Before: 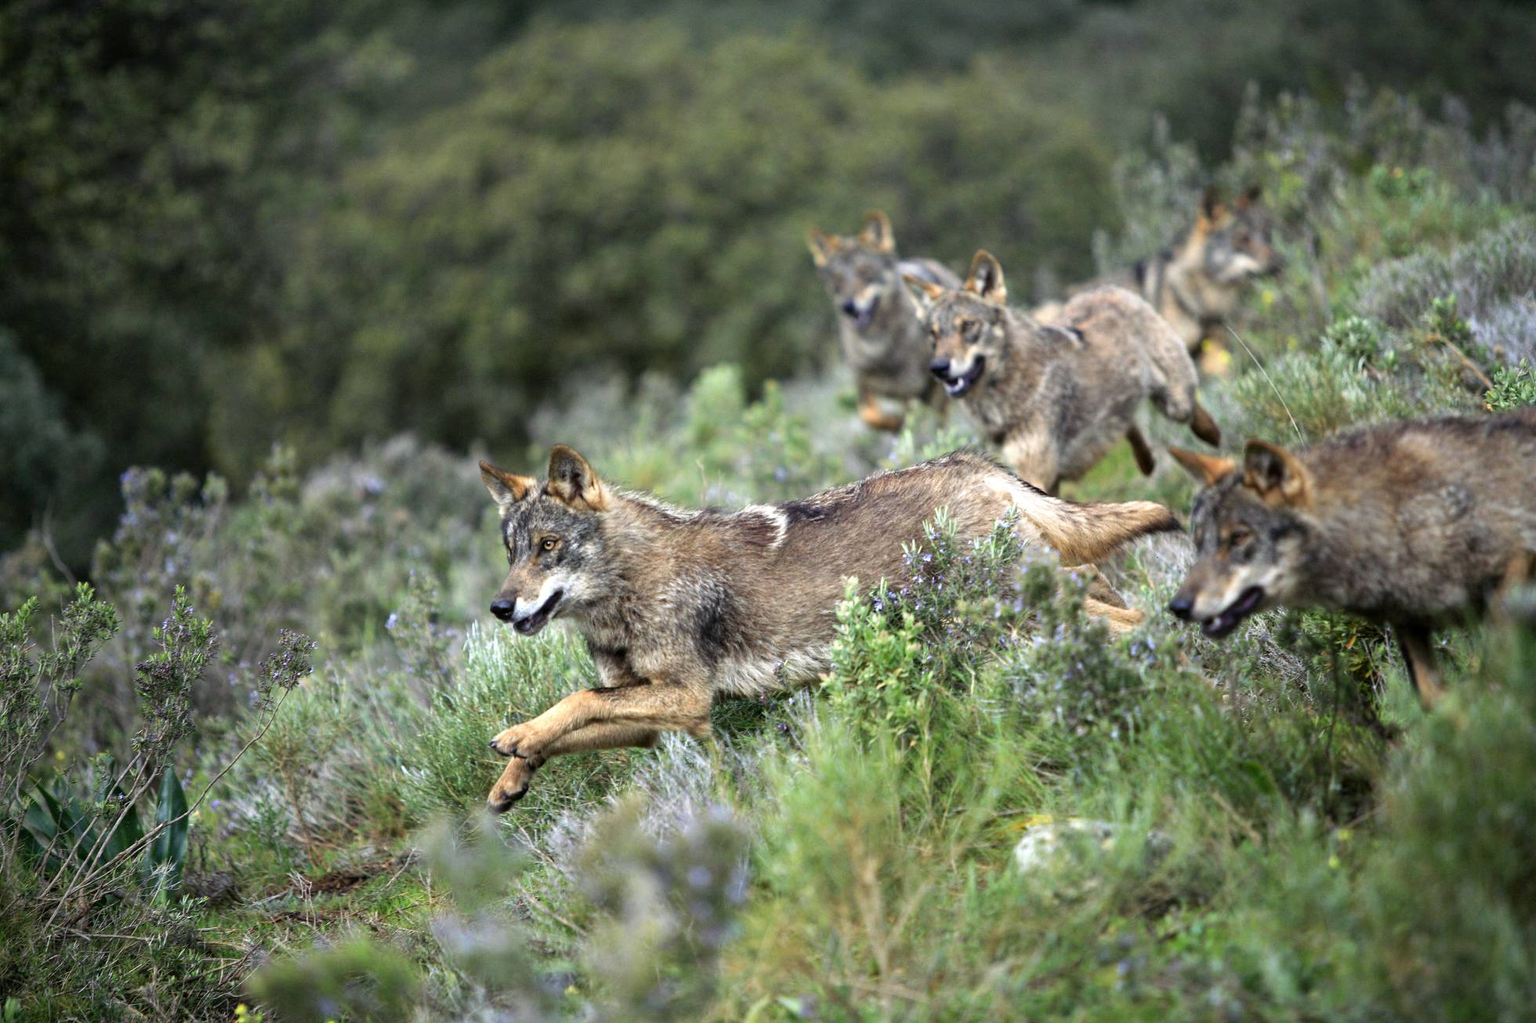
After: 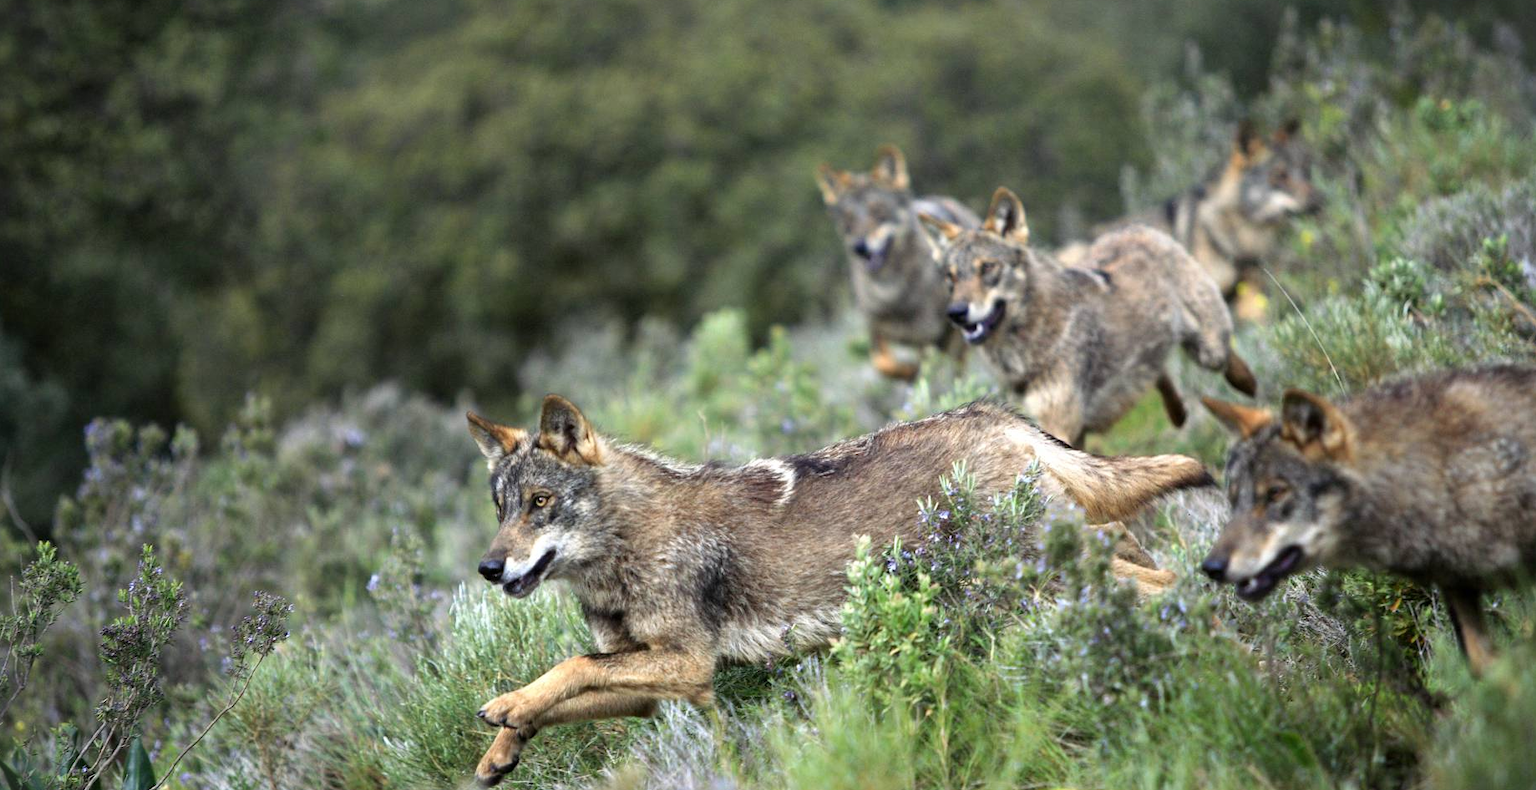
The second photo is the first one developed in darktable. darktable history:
crop: left 2.737%, top 7.287%, right 3.421%, bottom 20.179%
vignetting: fall-off start 100%, brightness 0.05, saturation 0
